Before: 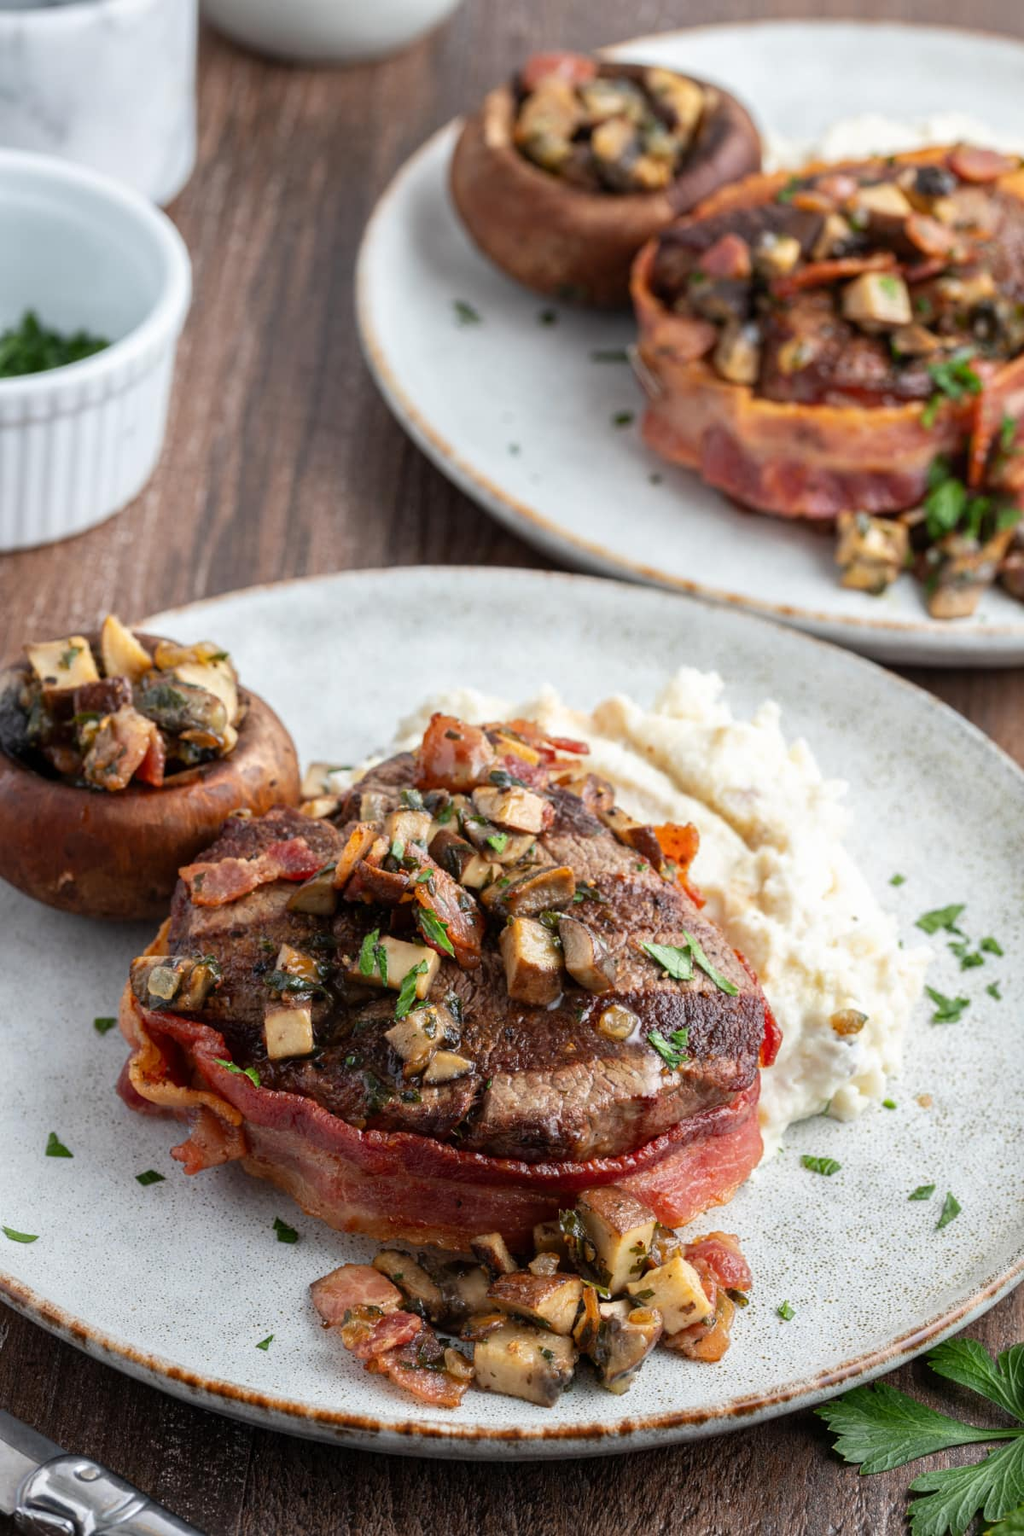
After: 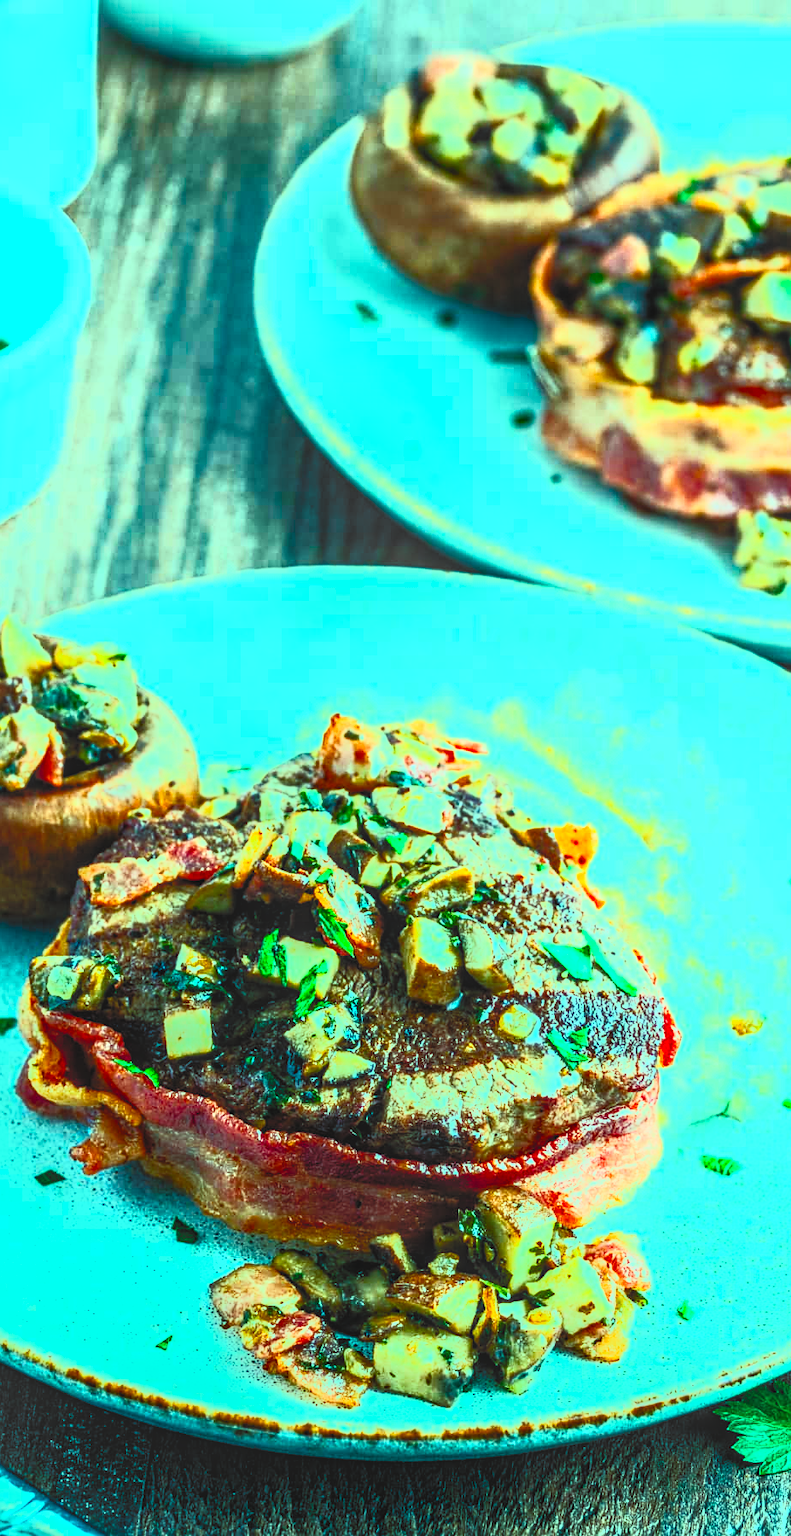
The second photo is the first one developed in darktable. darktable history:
sharpen: amount 0.208
crop: left 9.861%, right 12.75%
color balance rgb: shadows lift › luminance -29.008%, shadows lift › chroma 10.08%, shadows lift › hue 228.04°, highlights gain › luminance 20.133%, highlights gain › chroma 13.106%, highlights gain › hue 176.27°, perceptual saturation grading › global saturation 20%, perceptual saturation grading › highlights -49.185%, perceptual saturation grading › shadows 24.502%
contrast brightness saturation: contrast 0.993, brightness 0.987, saturation 0.997
local contrast: highlights 2%, shadows 7%, detail 133%
filmic rgb: black relative exposure -7.65 EV, white relative exposure 4.56 EV, hardness 3.61, iterations of high-quality reconstruction 10
